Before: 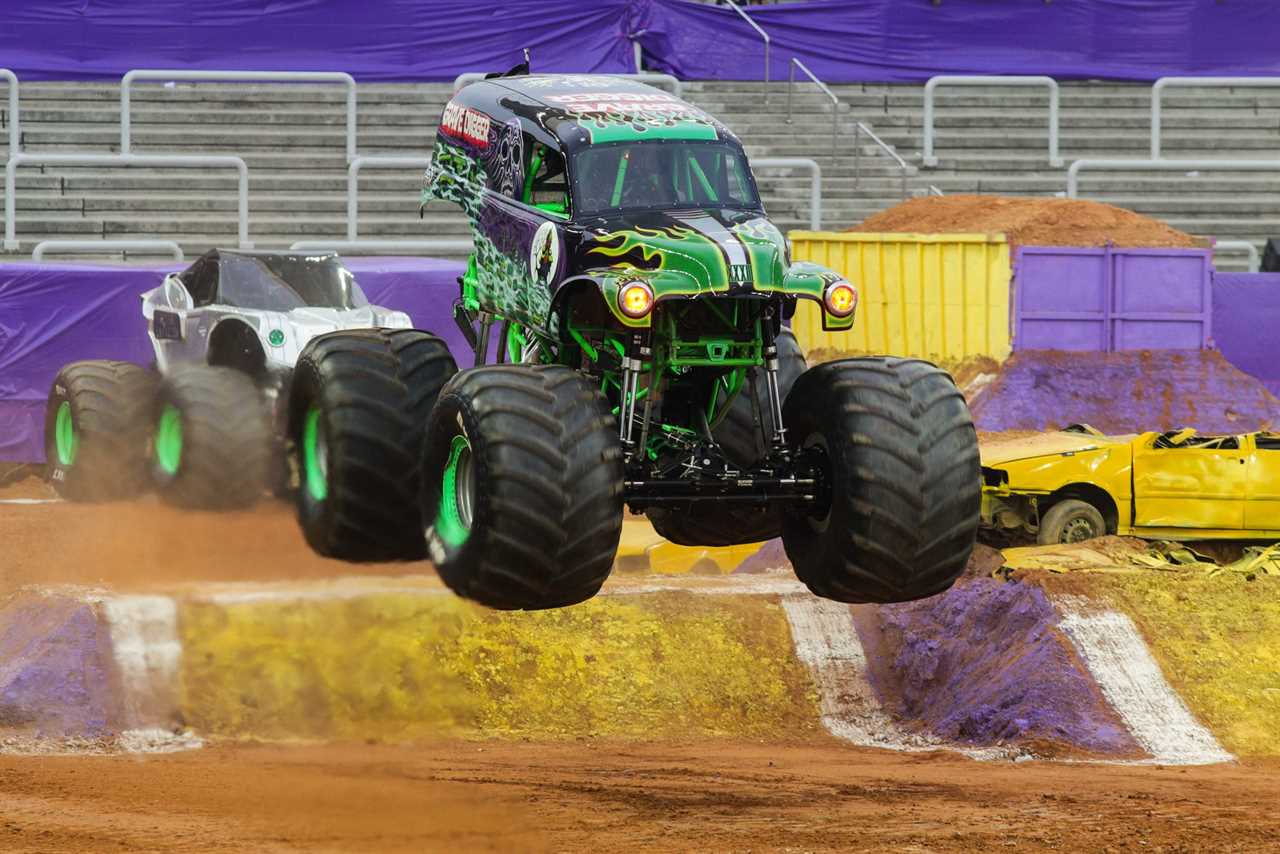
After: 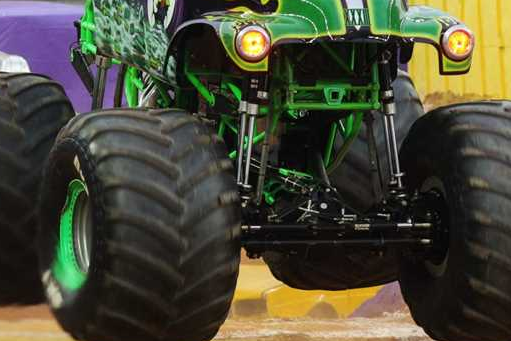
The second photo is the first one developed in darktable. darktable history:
color balance rgb: linear chroma grading › global chroma 1.5%, linear chroma grading › mid-tones -1%, perceptual saturation grading › global saturation -3%, perceptual saturation grading › shadows -2%
crop: left 30%, top 30%, right 30%, bottom 30%
